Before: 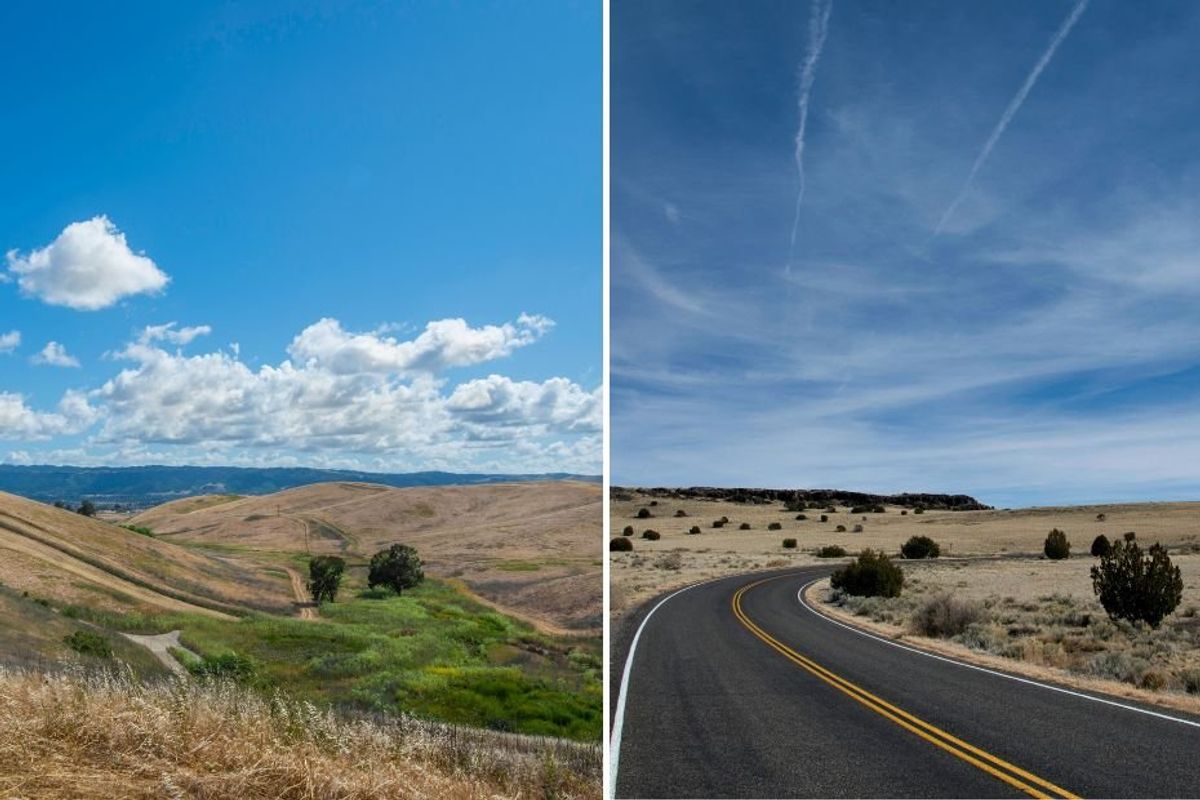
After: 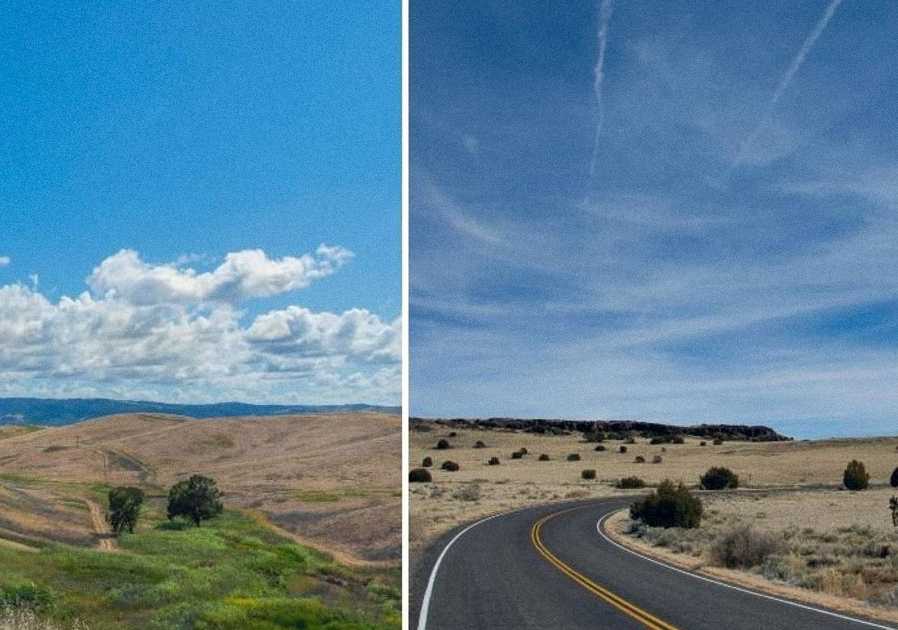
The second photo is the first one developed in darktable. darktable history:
crop: left 16.768%, top 8.653%, right 8.362%, bottom 12.485%
shadows and highlights: on, module defaults
tone equalizer: on, module defaults
color correction: highlights a* 0.207, highlights b* 2.7, shadows a* -0.874, shadows b* -4.78
grain: on, module defaults
